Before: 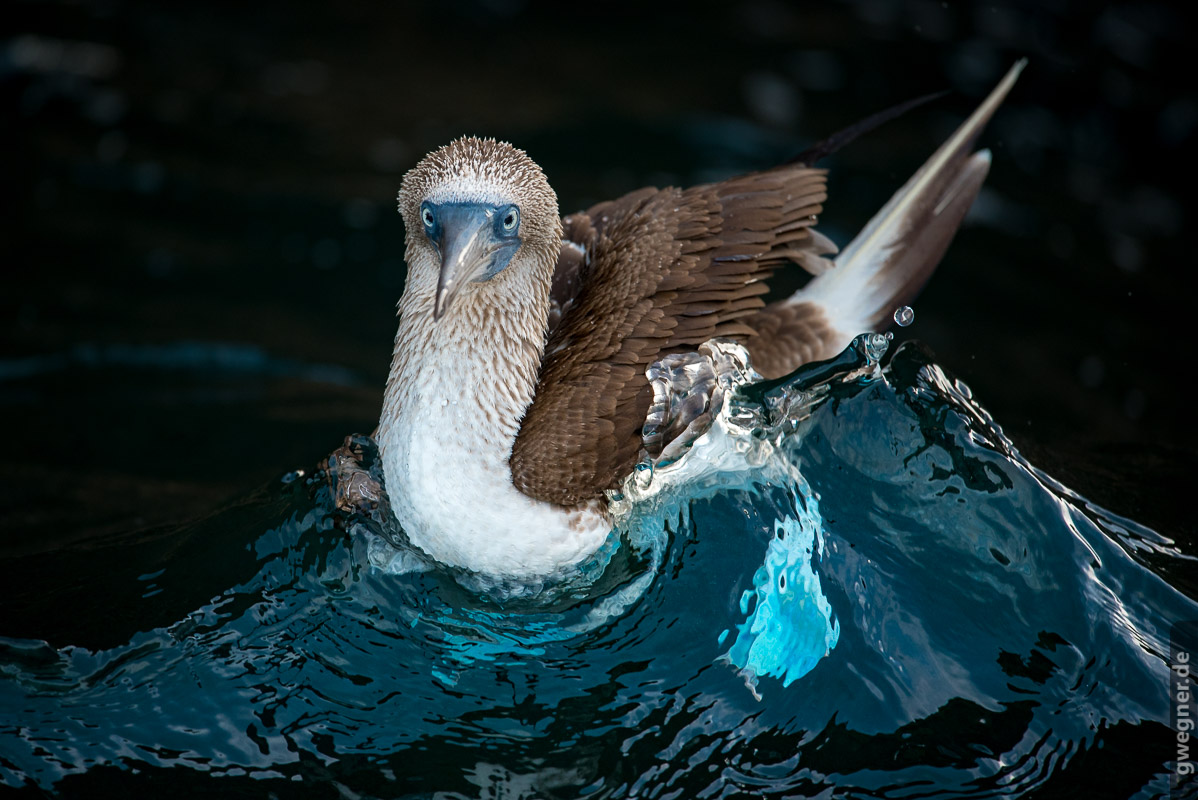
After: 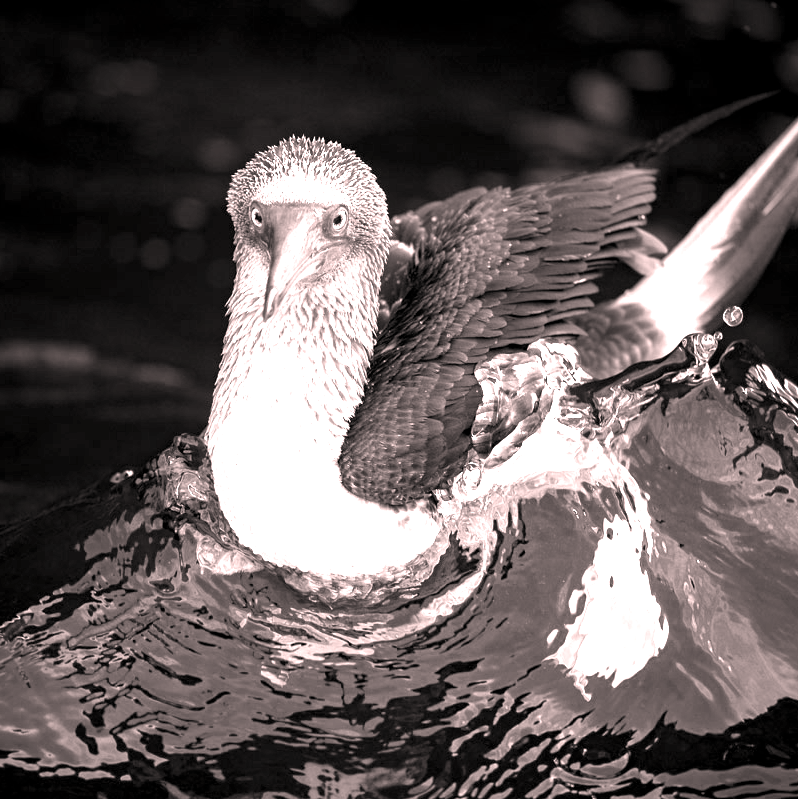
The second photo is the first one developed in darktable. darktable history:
crop and rotate: left 14.374%, right 18.953%
exposure: black level correction 0.002, exposure 1 EV, compensate highlight preservation false
color calibration: output gray [0.18, 0.41, 0.41, 0], illuminant custom, x 0.38, y 0.482, temperature 4444.19 K, saturation algorithm version 1 (2020)
color correction: highlights a* 12.89, highlights b* 5.61
